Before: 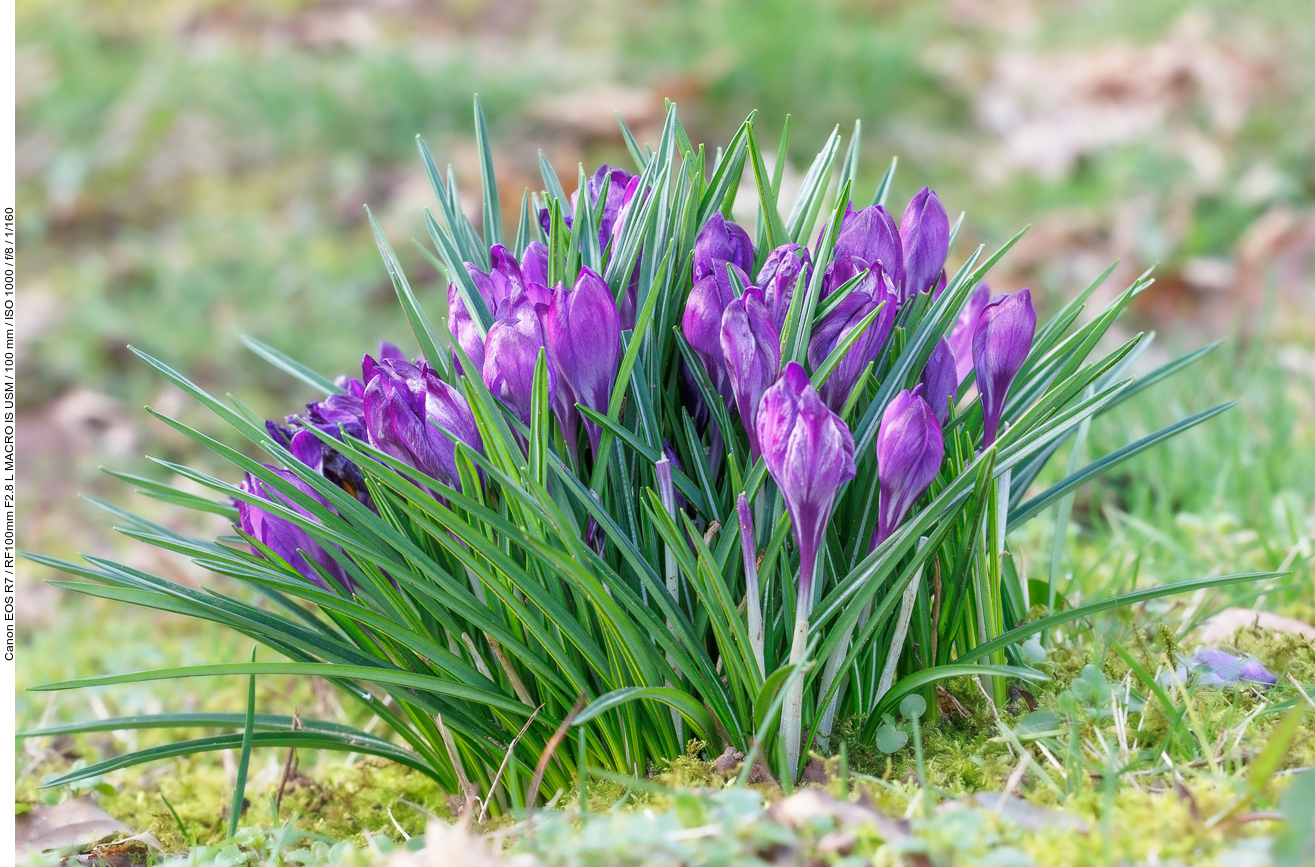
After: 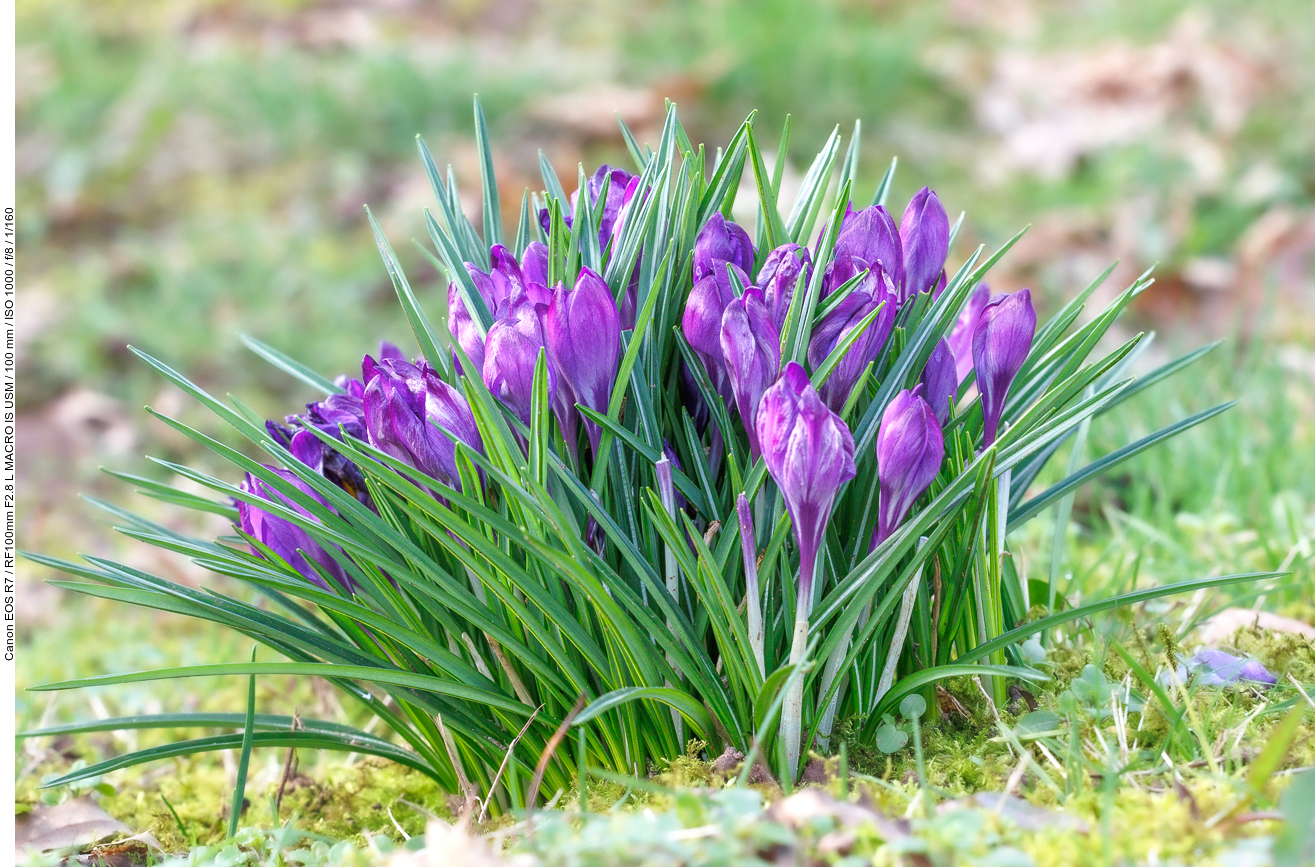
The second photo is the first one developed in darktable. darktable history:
exposure: exposure 0.2 EV, compensate highlight preservation false
shadows and highlights: shadows 4.1, highlights -17.6, soften with gaussian
